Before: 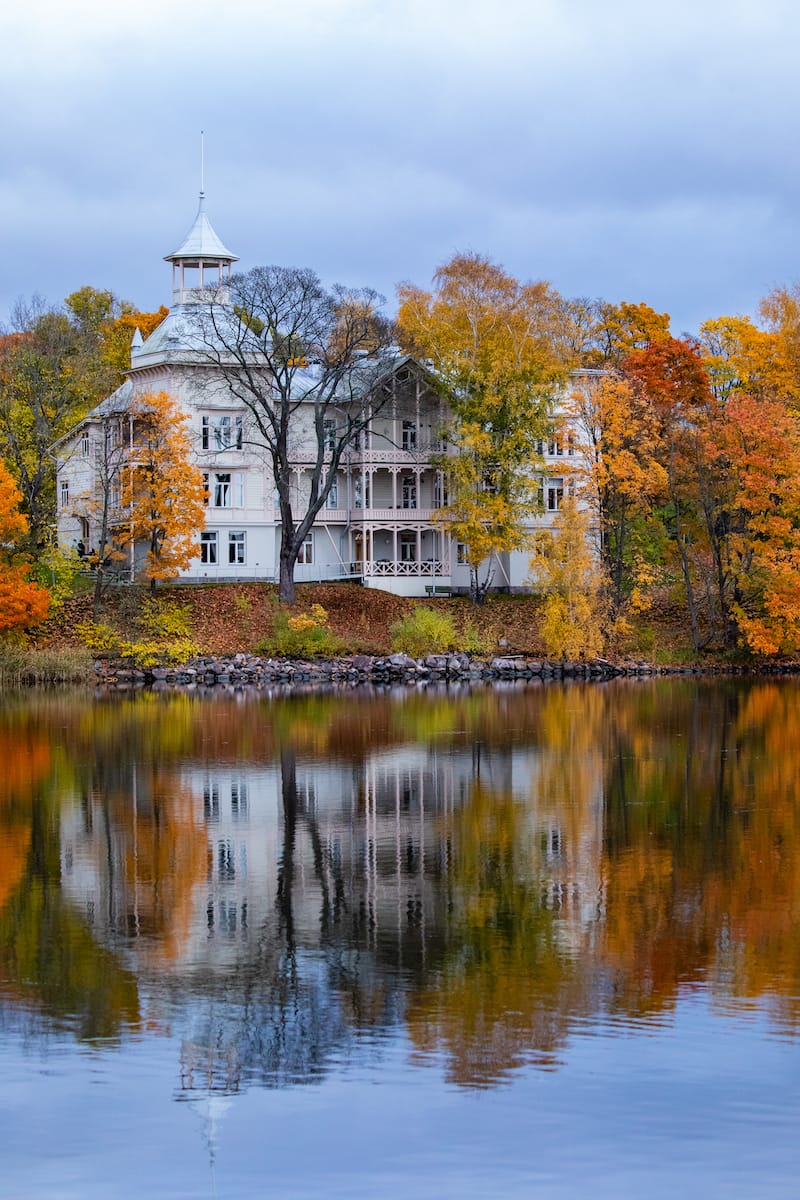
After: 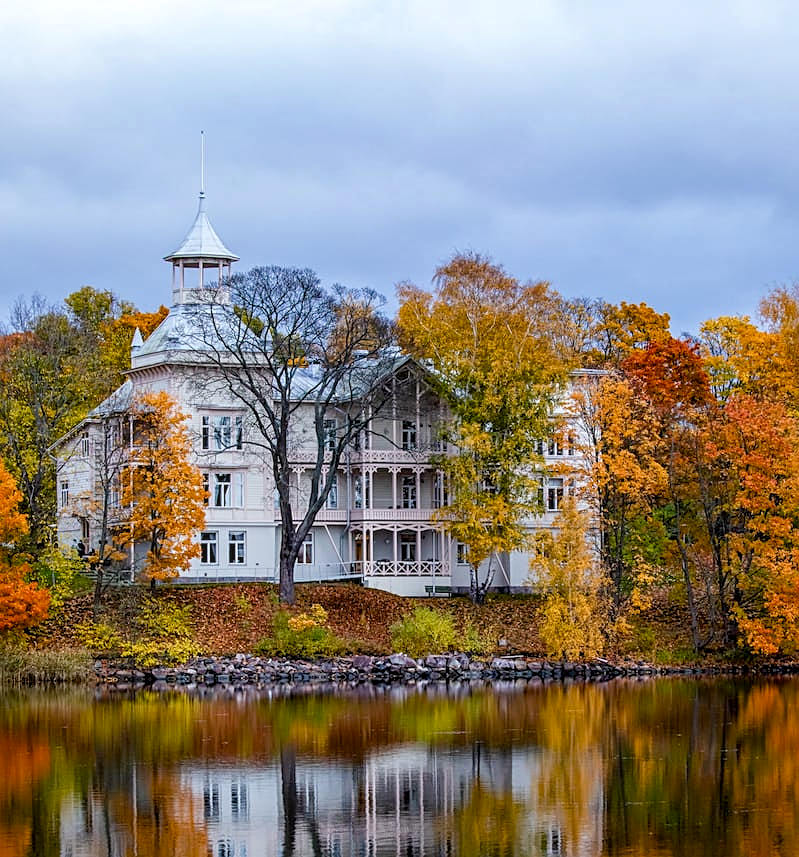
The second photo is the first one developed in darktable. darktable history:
crop: bottom 28.576%
color balance rgb: perceptual saturation grading › global saturation 20%, perceptual saturation grading › highlights -25%, perceptual saturation grading › shadows 25%
sharpen: on, module defaults
local contrast: on, module defaults
